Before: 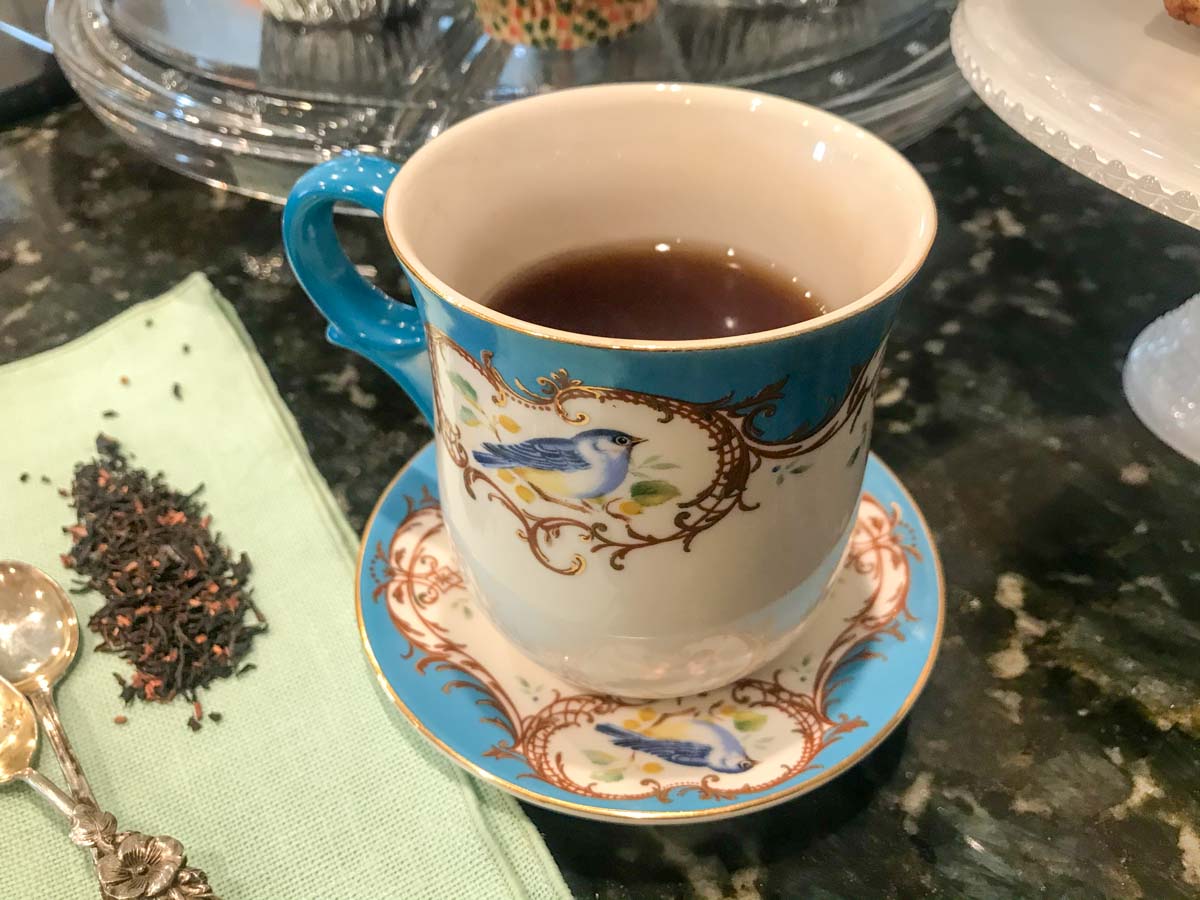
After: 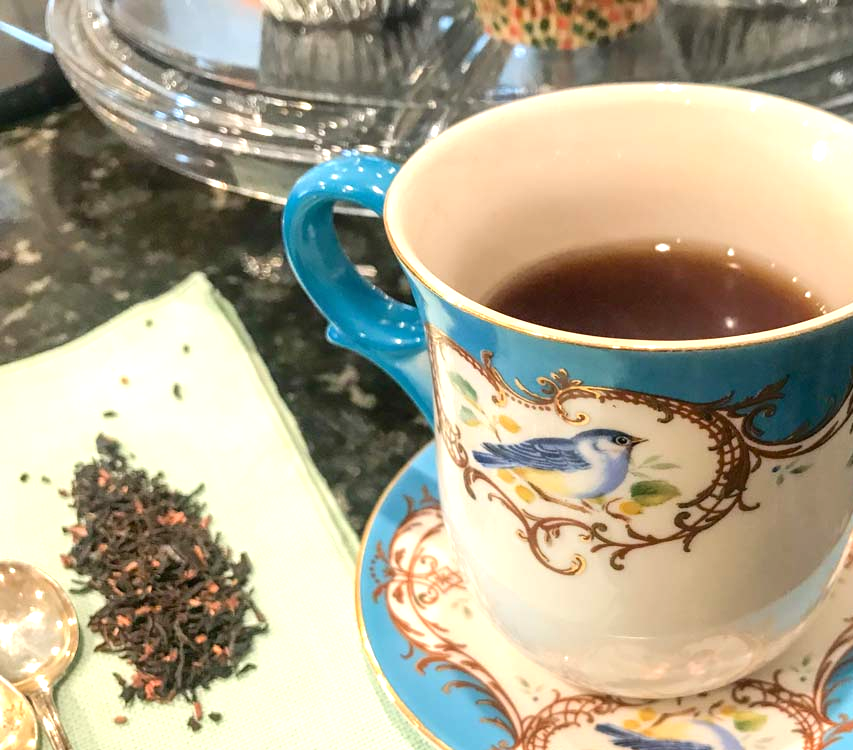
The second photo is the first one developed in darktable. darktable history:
exposure: black level correction 0, exposure 0.6 EV, compensate exposure bias true, compensate highlight preservation false
crop: right 28.885%, bottom 16.626%
